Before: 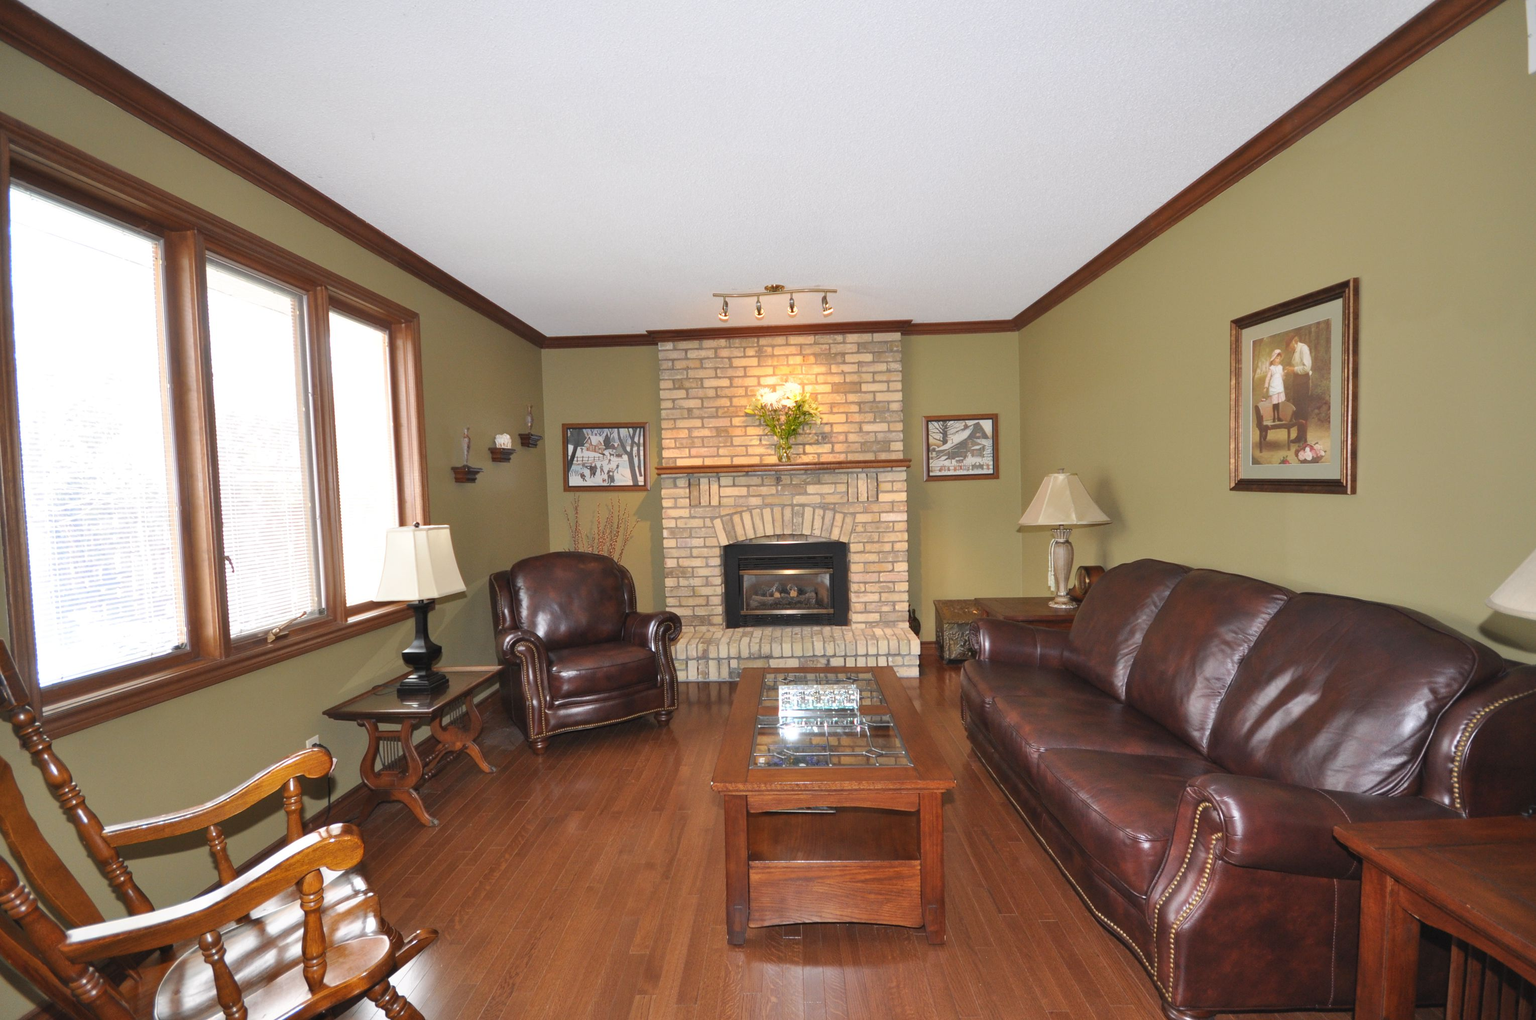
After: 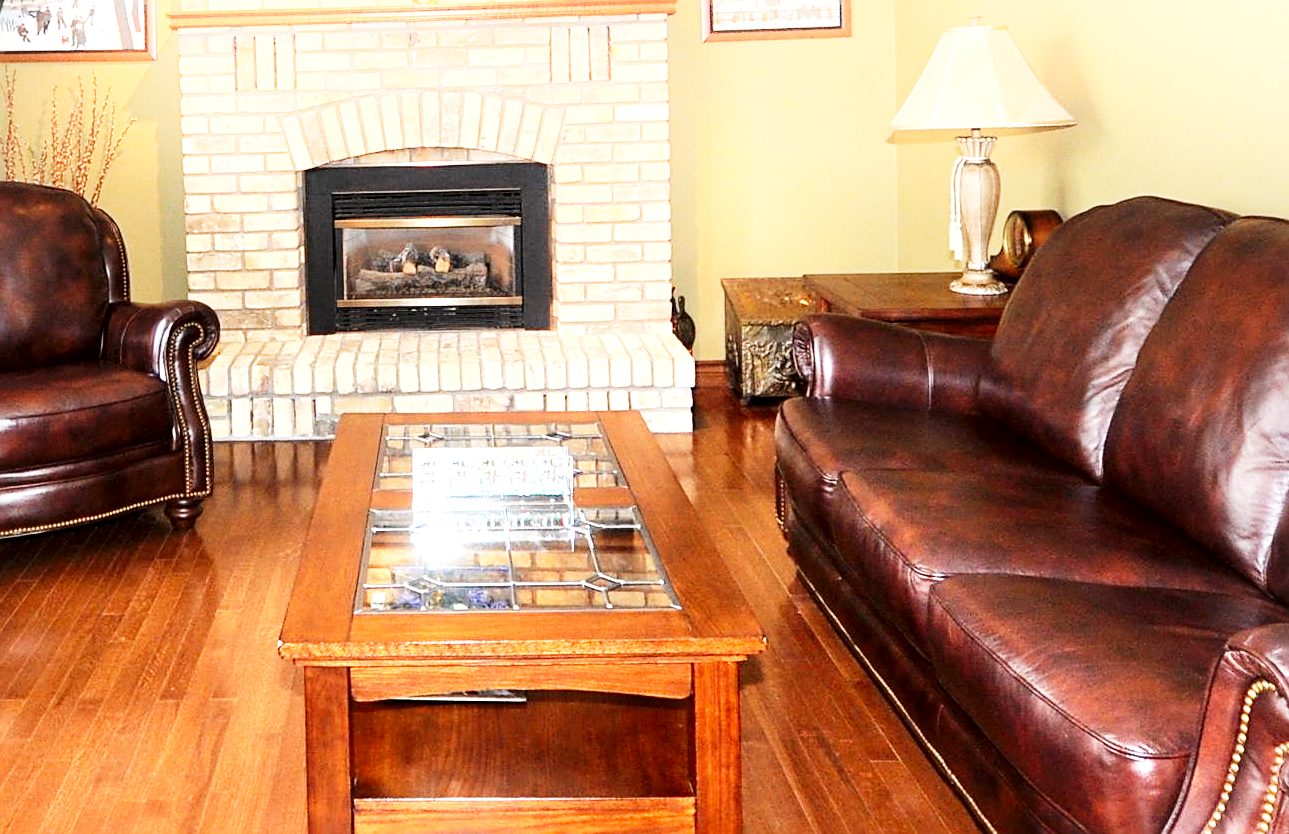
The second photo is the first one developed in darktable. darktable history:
sharpen: on, module defaults
crop: left 37.221%, top 45.169%, right 20.63%, bottom 13.777%
shadows and highlights: shadows -90, highlights 90, soften with gaussian
base curve: curves: ch0 [(0, 0) (0.007, 0.004) (0.027, 0.03) (0.046, 0.07) (0.207, 0.54) (0.442, 0.872) (0.673, 0.972) (1, 1)], preserve colors none
local contrast: mode bilateral grid, contrast 25, coarseness 60, detail 151%, midtone range 0.2
